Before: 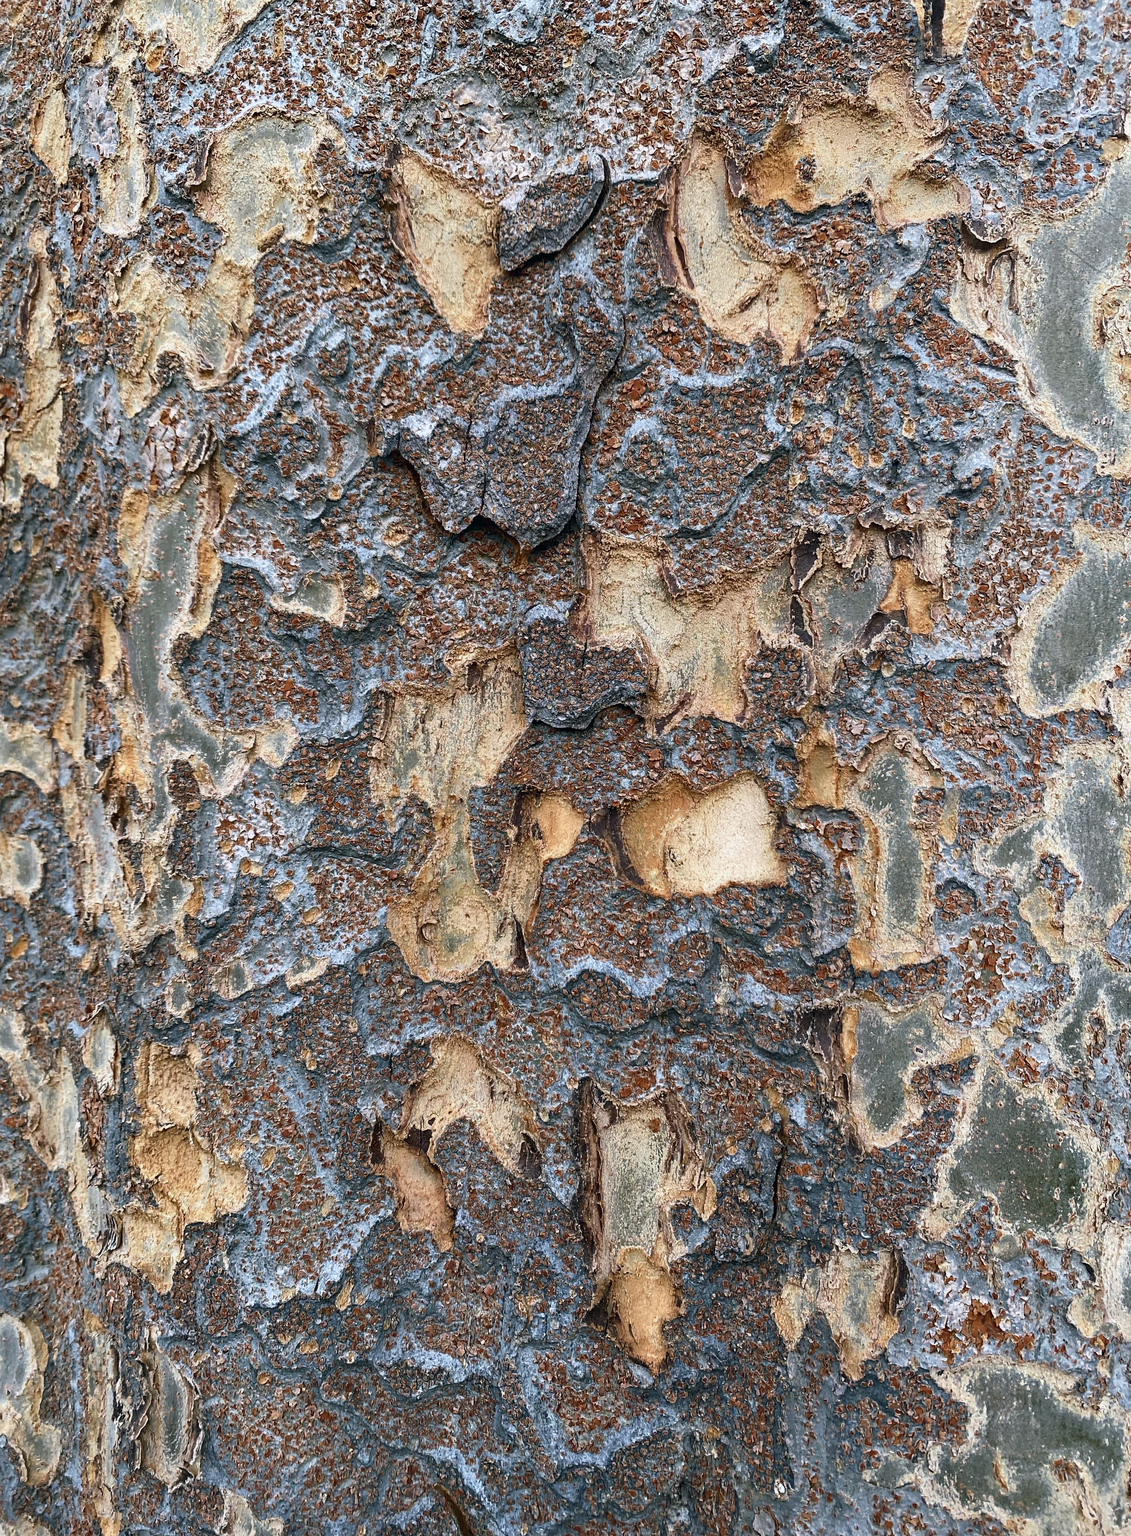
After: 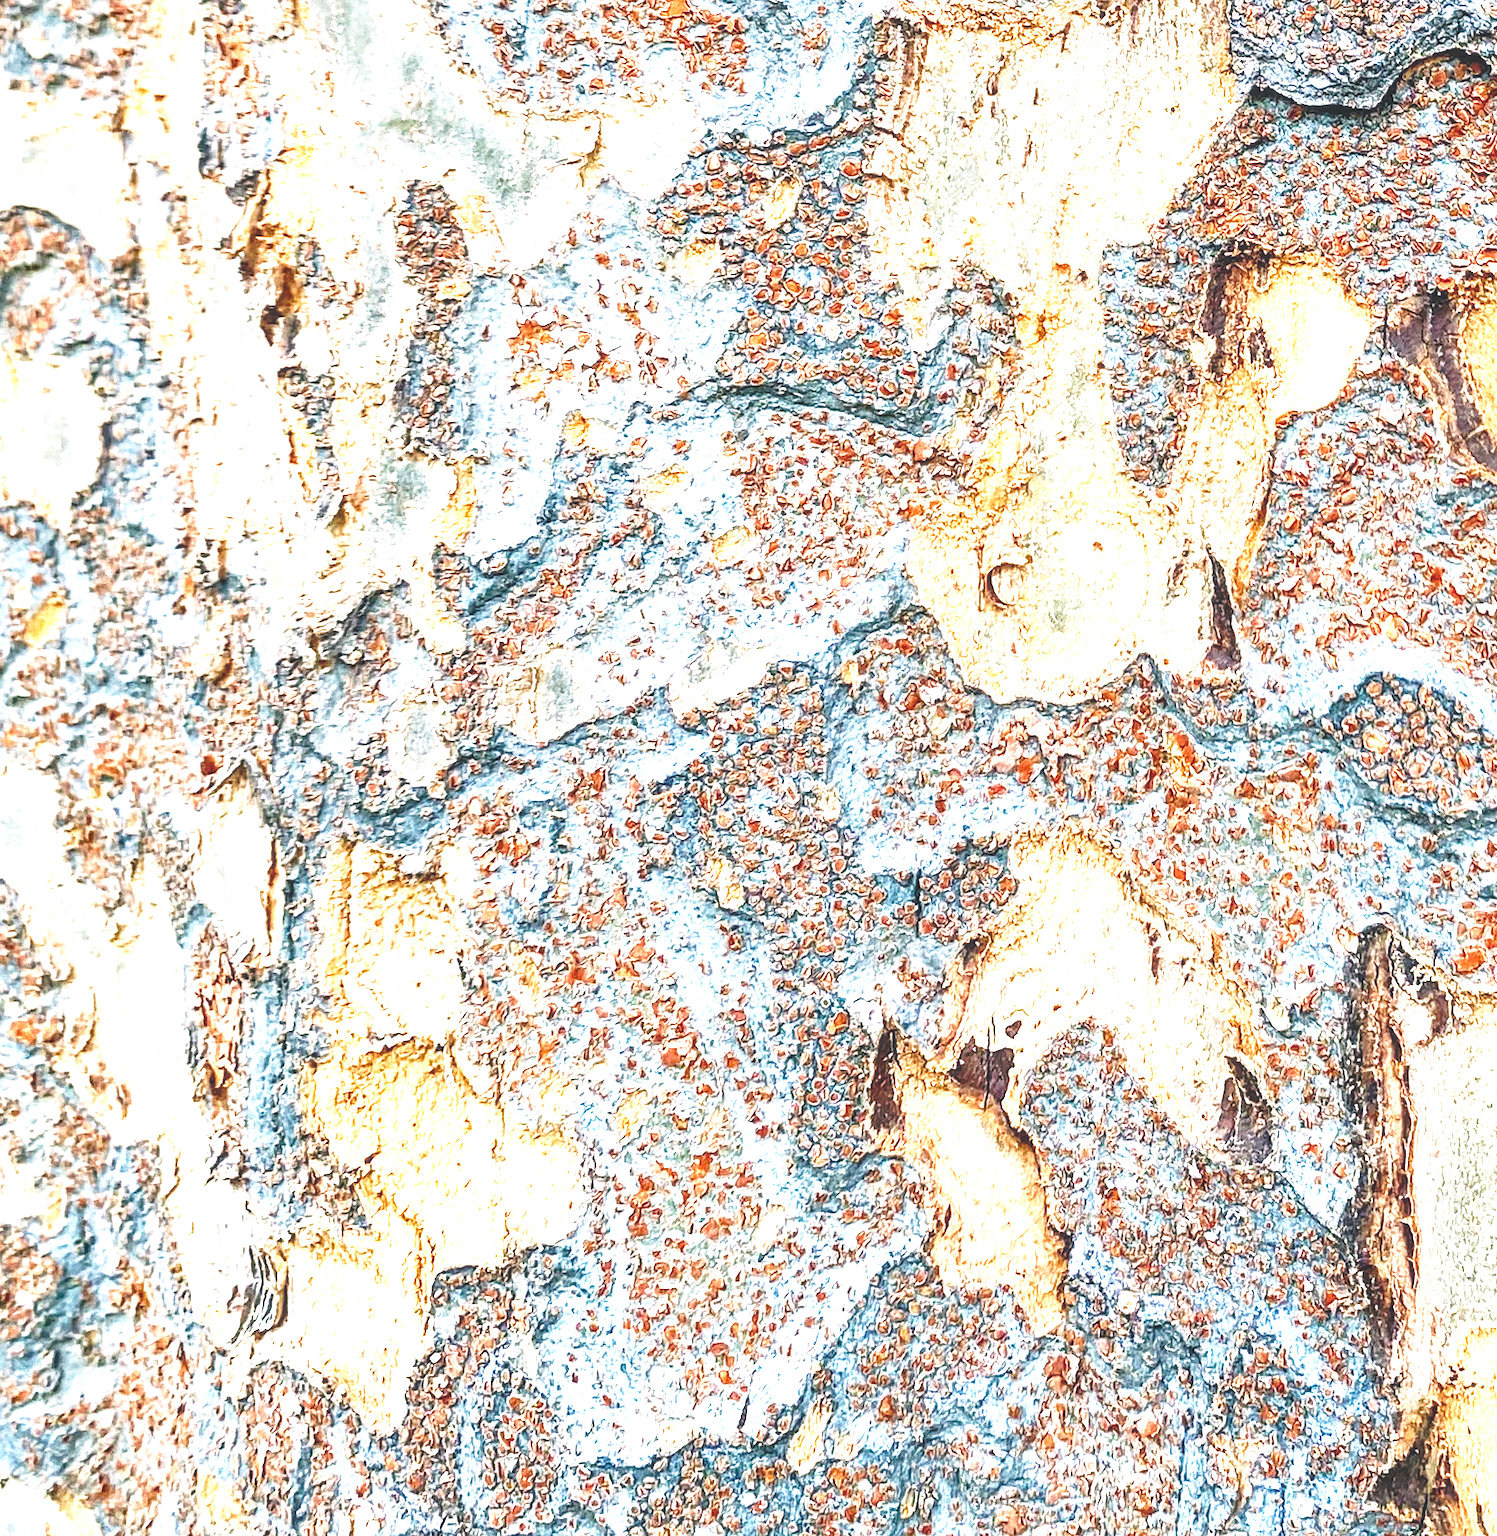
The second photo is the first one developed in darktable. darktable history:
crop: top 44.483%, right 43.593%, bottom 12.892%
base curve: curves: ch0 [(0, 0) (0.028, 0.03) (0.121, 0.232) (0.46, 0.748) (0.859, 0.968) (1, 1)], preserve colors none
exposure: exposure 2.25 EV, compensate highlight preservation false
rgb curve: curves: ch0 [(0, 0.186) (0.314, 0.284) (0.775, 0.708) (1, 1)], compensate middle gray true, preserve colors none
local contrast: detail 130%
